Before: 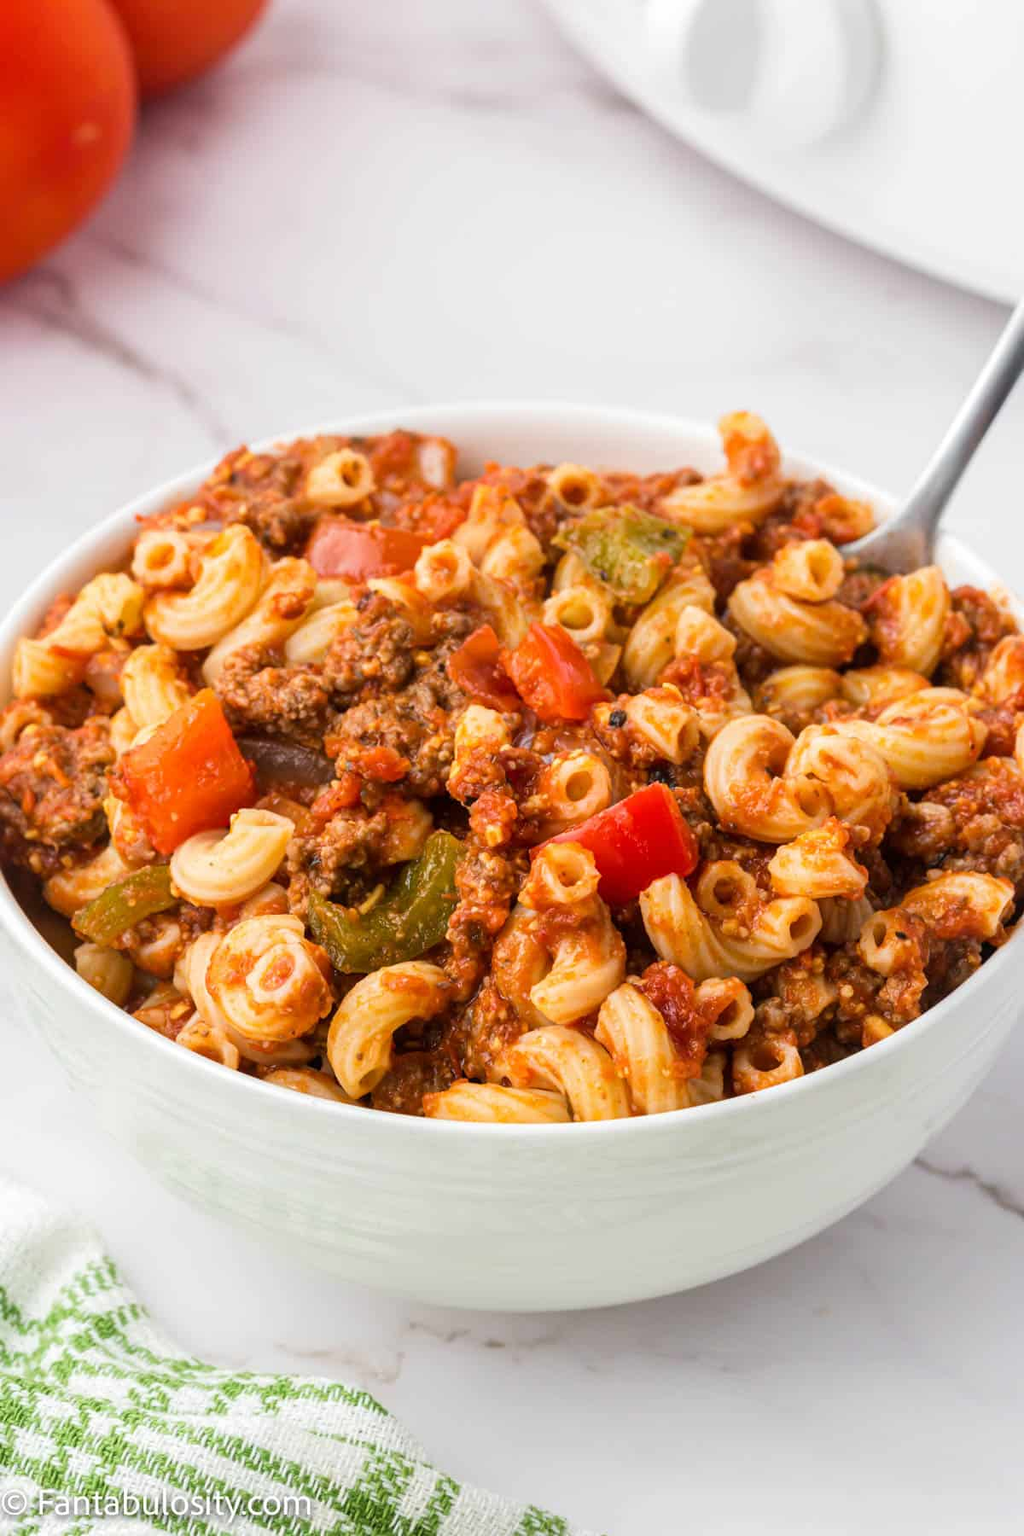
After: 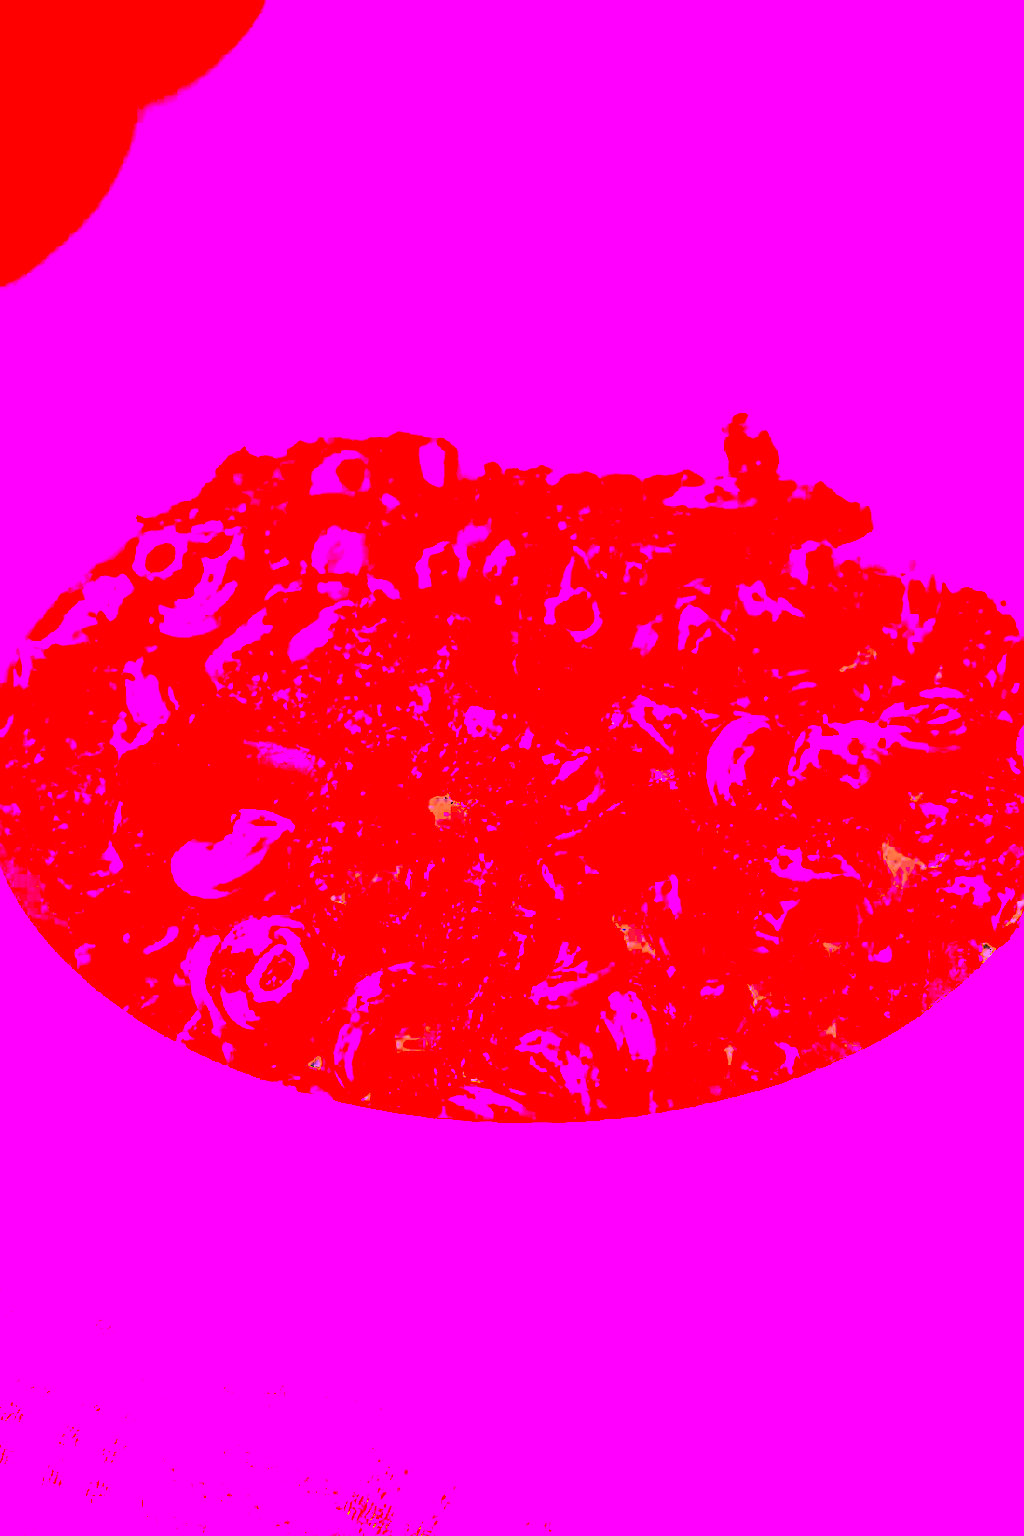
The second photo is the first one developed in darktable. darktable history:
contrast brightness saturation: contrast 0.39, brightness 0.53
white balance: red 8, blue 8
exposure: black level correction 0, exposure 2.138 EV, compensate exposure bias true, compensate highlight preservation false
